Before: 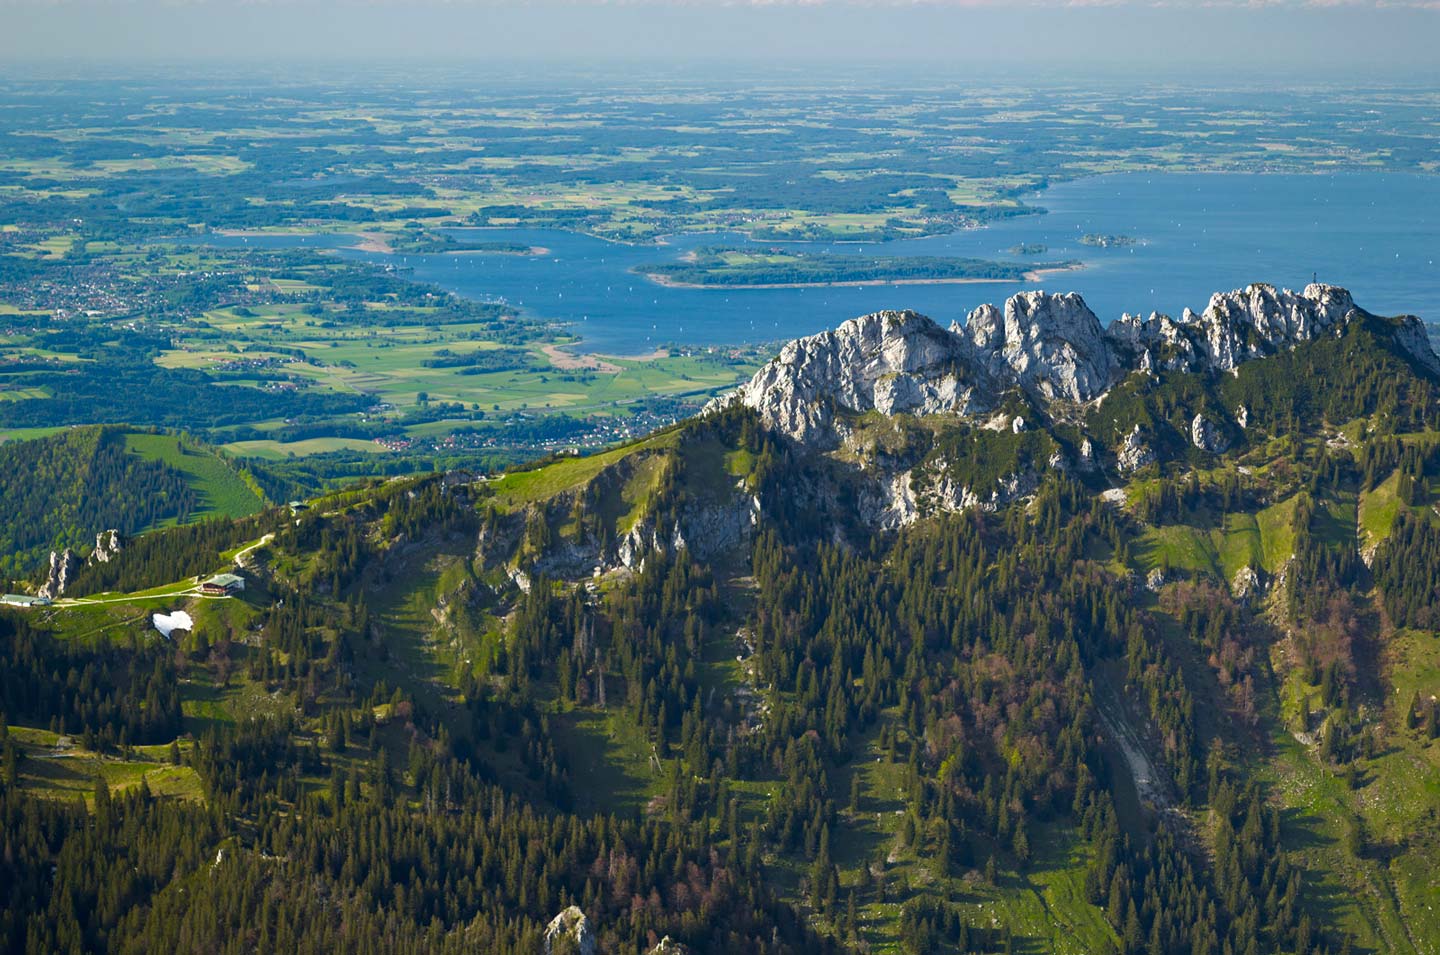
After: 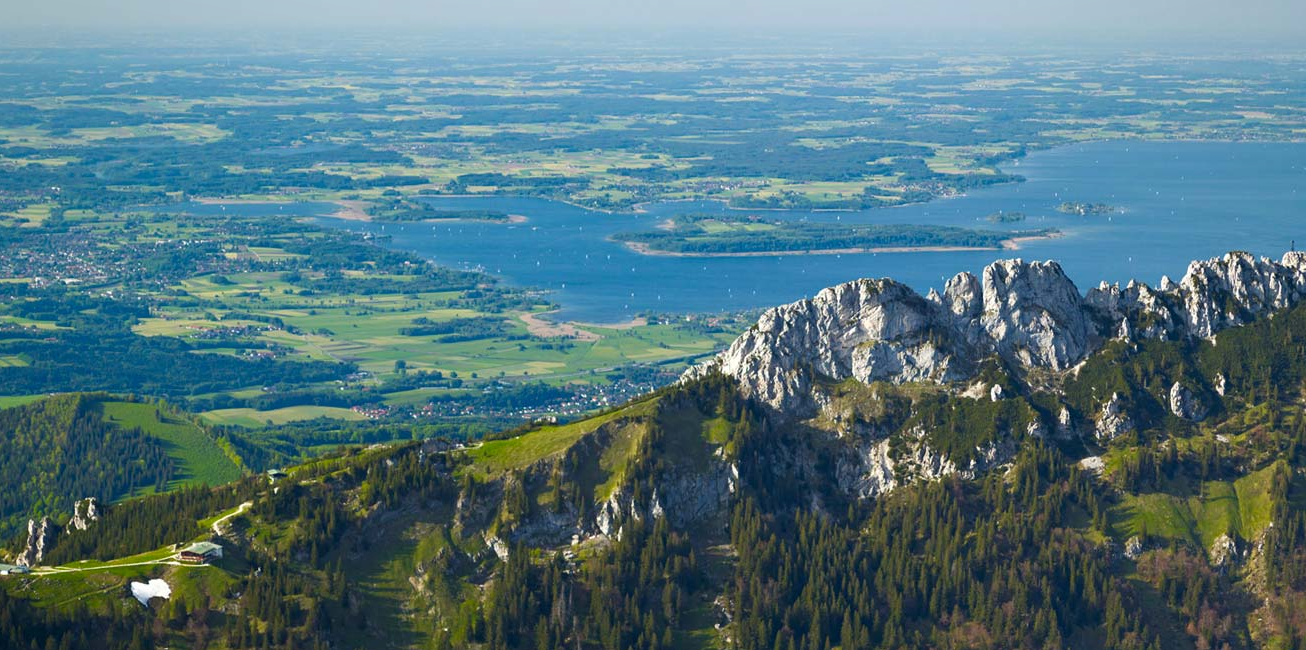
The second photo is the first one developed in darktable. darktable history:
shadows and highlights: shadows -24.31, highlights 50.81, soften with gaussian
crop: left 1.554%, top 3.428%, right 7.744%, bottom 28.431%
